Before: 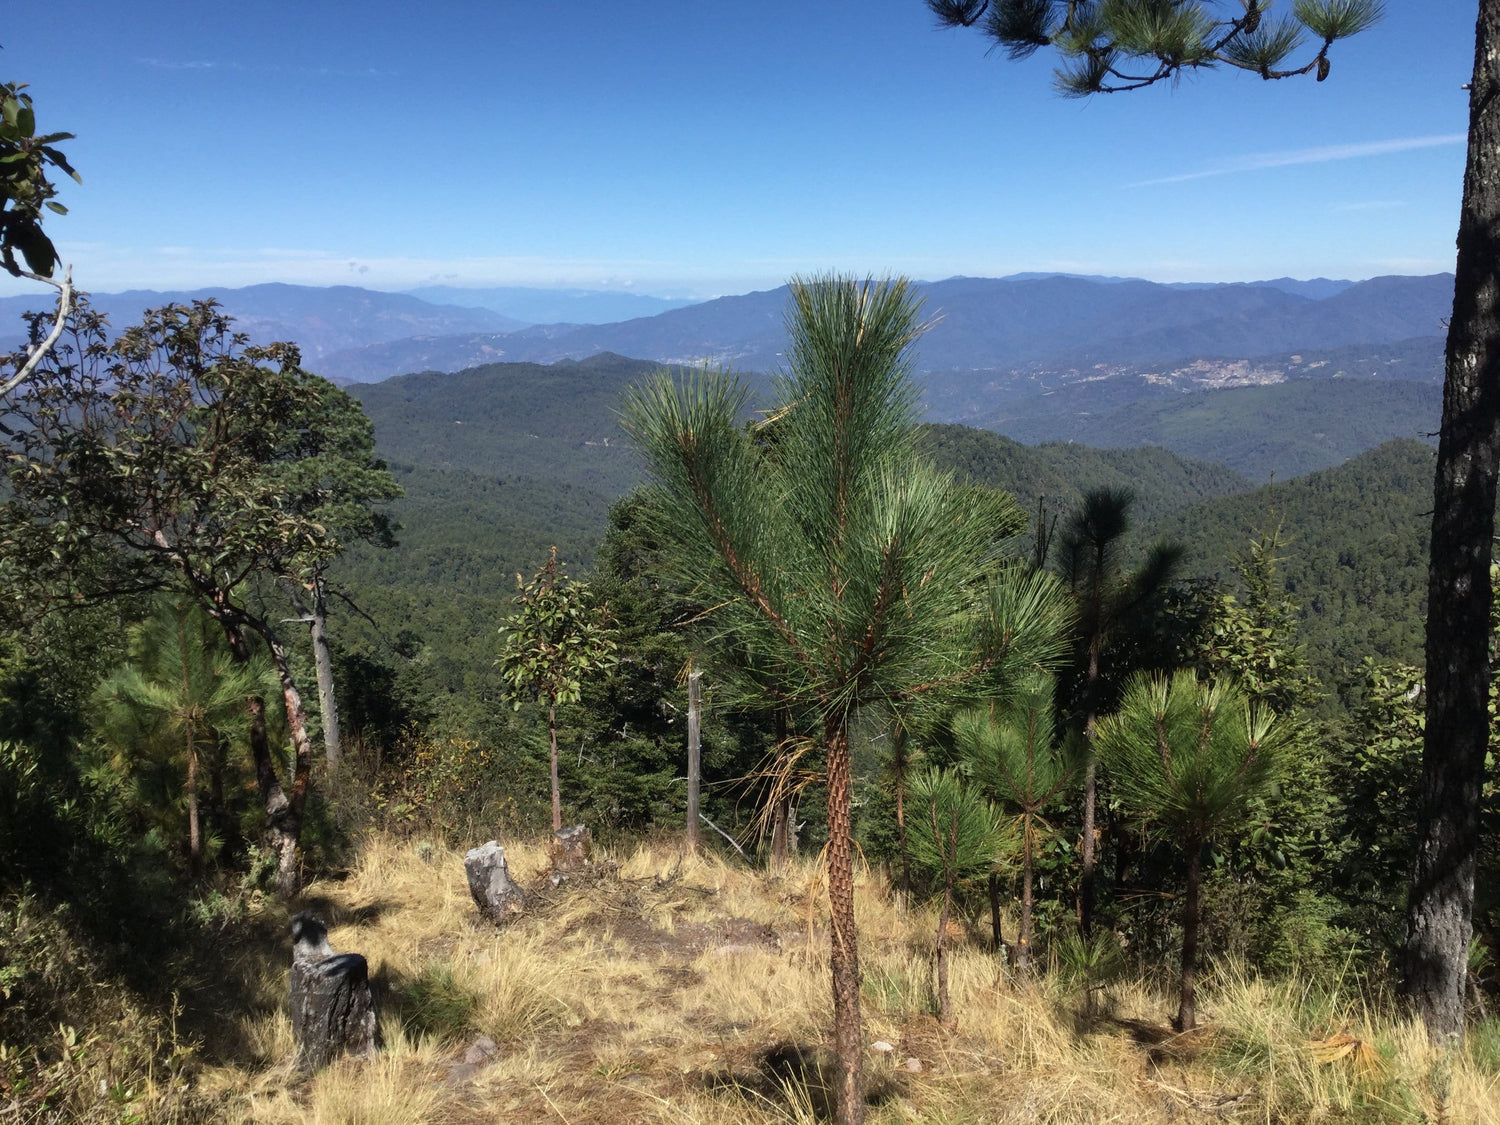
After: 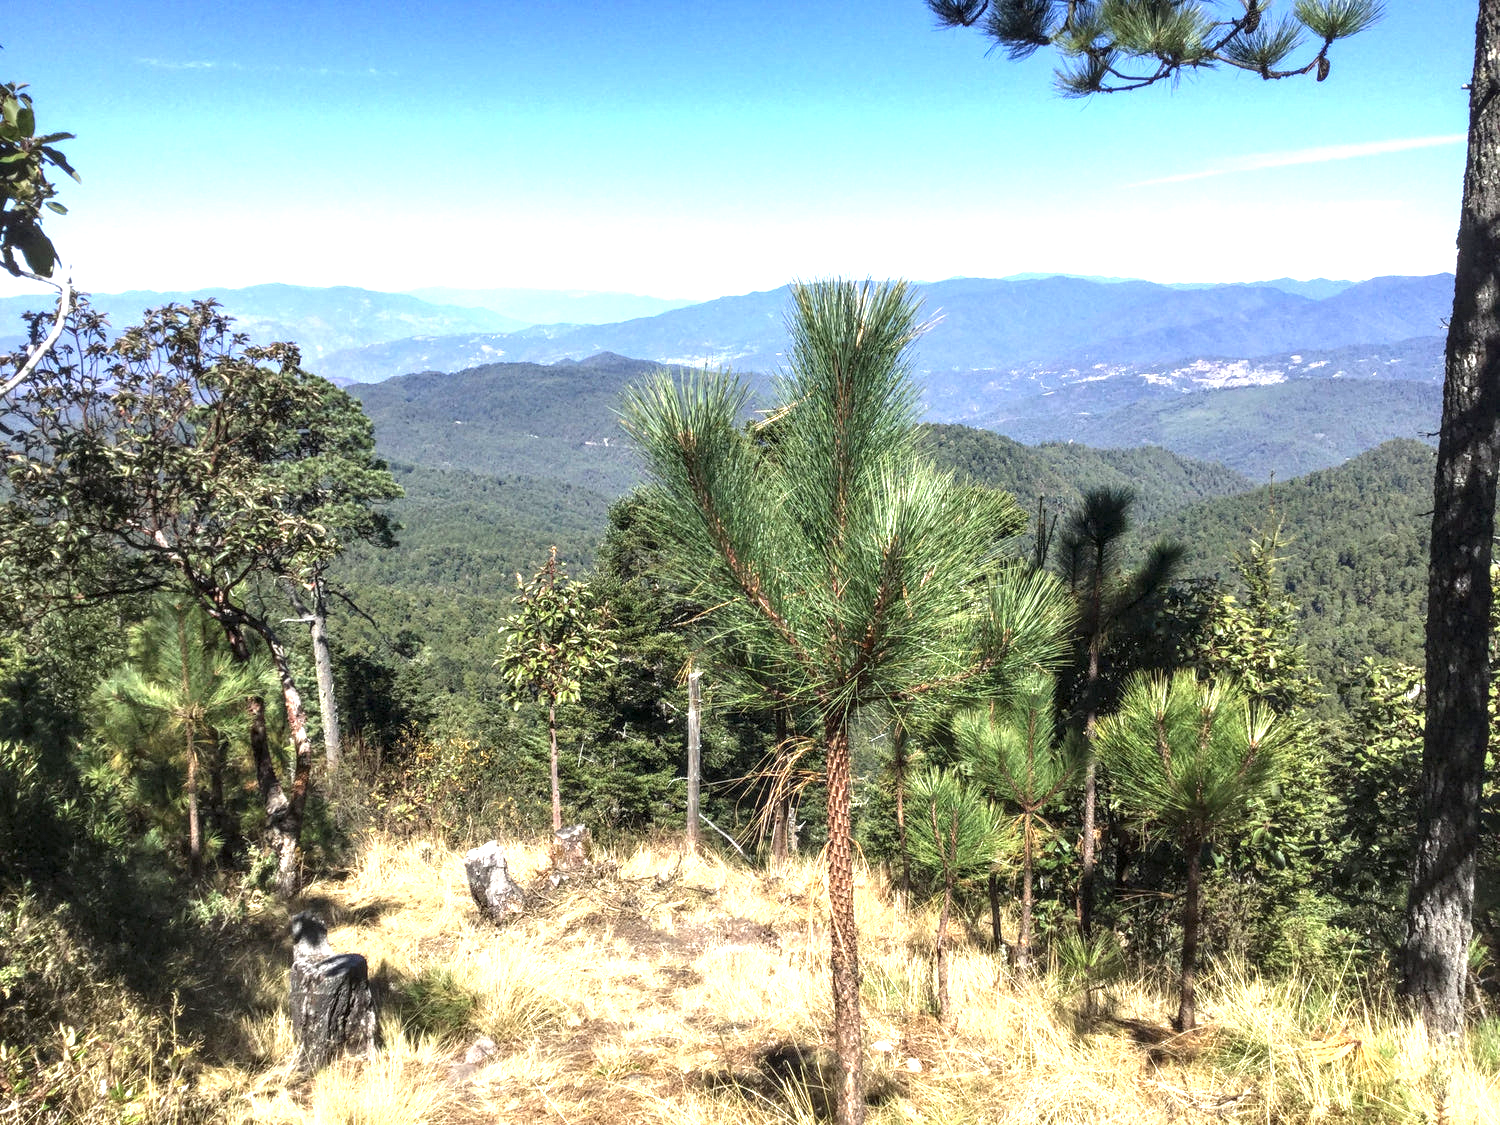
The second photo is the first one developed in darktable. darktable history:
exposure: black level correction 0, exposure 1.45 EV, compensate exposure bias true, compensate highlight preservation false
local contrast: highlights 35%, detail 135%
color zones: curves: ch1 [(0, 0.469) (0.001, 0.469) (0.12, 0.446) (0.248, 0.469) (0.5, 0.5) (0.748, 0.5) (0.999, 0.469) (1, 0.469)]
